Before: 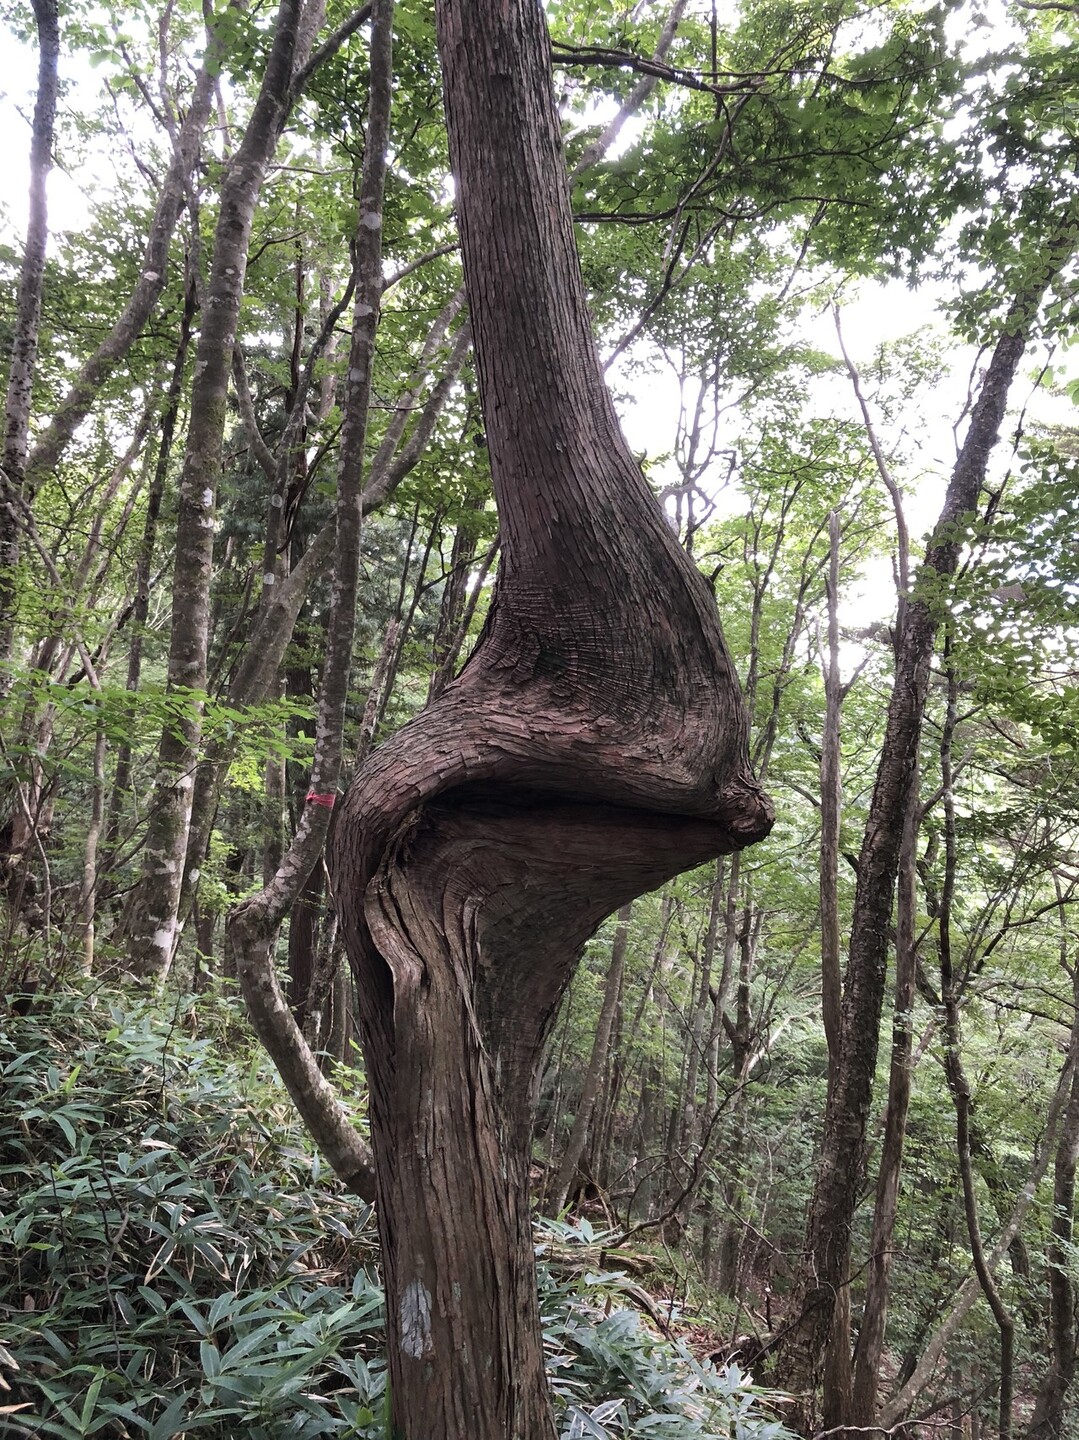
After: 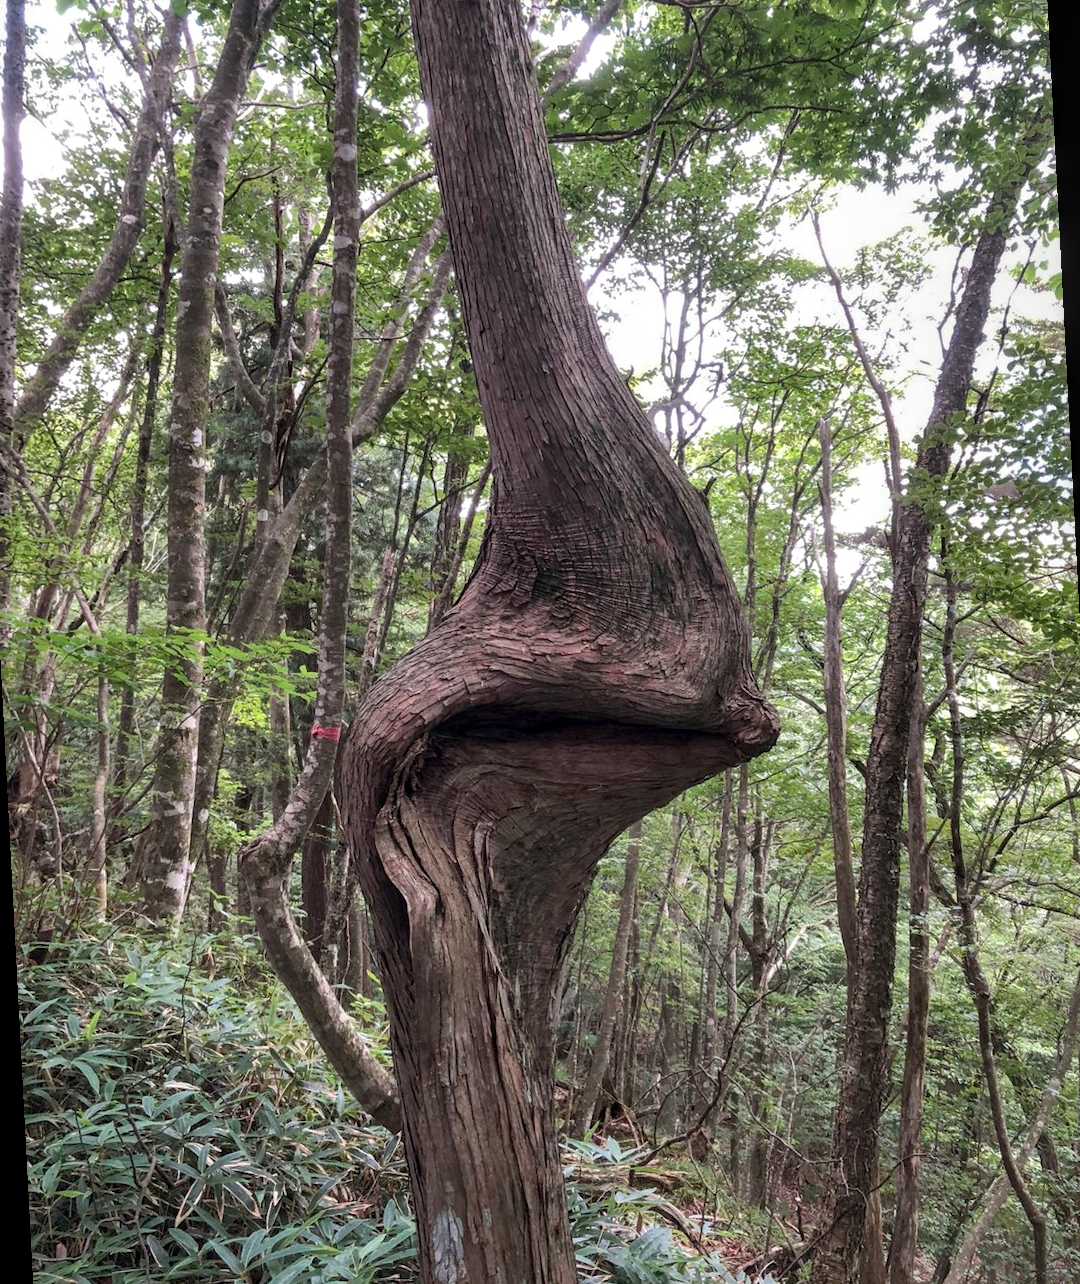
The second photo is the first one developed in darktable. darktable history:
rotate and perspective: rotation -3°, crop left 0.031, crop right 0.968, crop top 0.07, crop bottom 0.93
exposure: compensate highlight preservation false
local contrast: on, module defaults
shadows and highlights: on, module defaults
